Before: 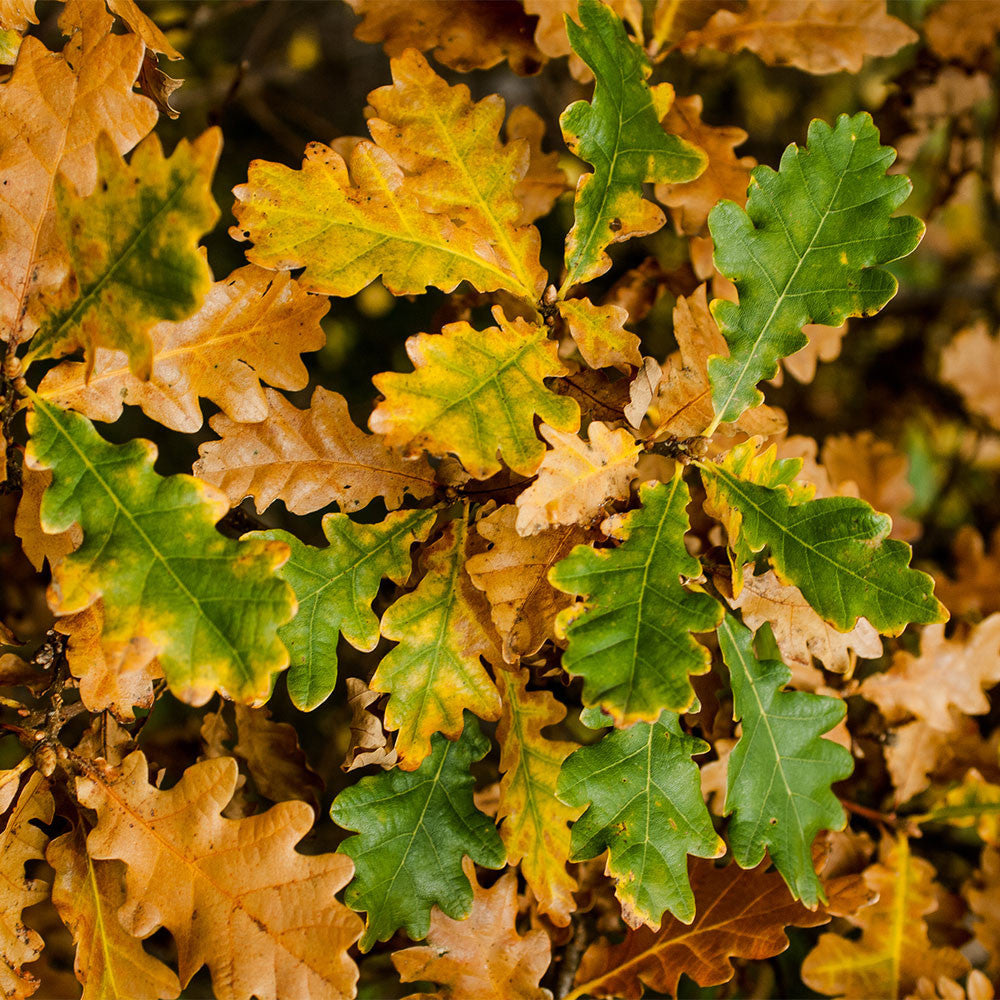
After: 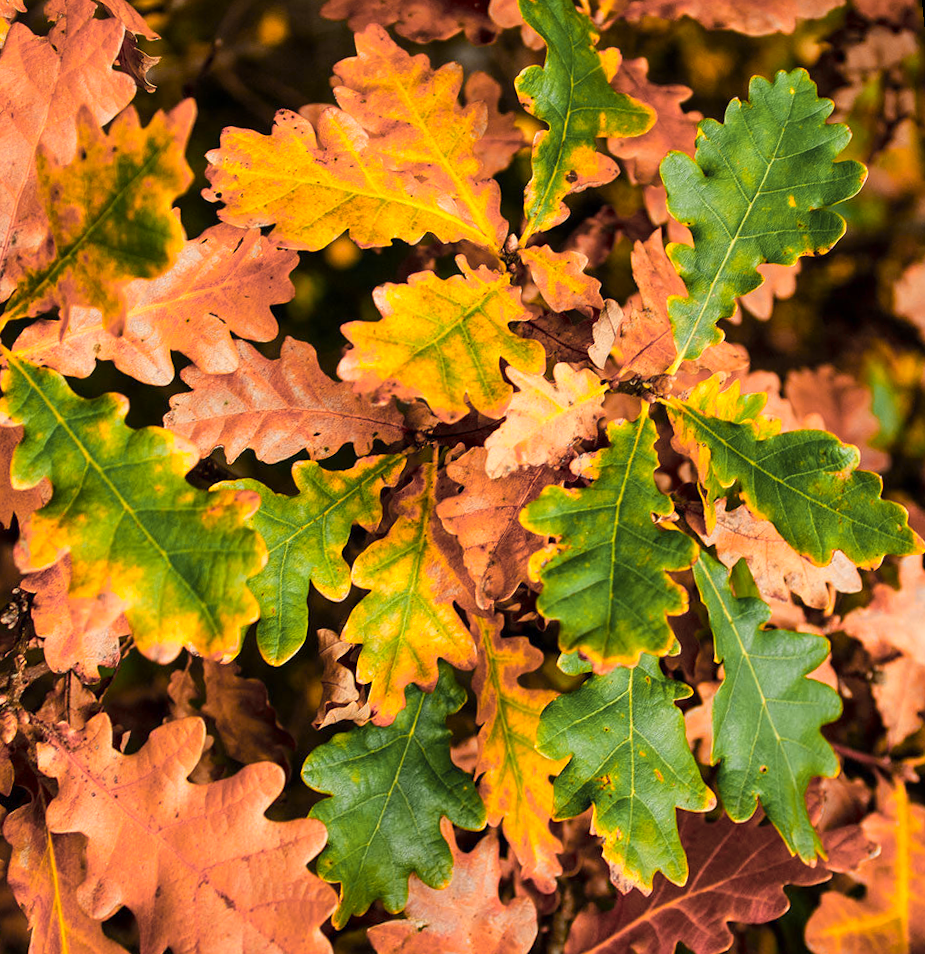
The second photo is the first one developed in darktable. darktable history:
rotate and perspective: rotation -1.68°, lens shift (vertical) -0.146, crop left 0.049, crop right 0.912, crop top 0.032, crop bottom 0.96
color zones: curves: ch0 [(0.257, 0.558) (0.75, 0.565)]; ch1 [(0.004, 0.857) (0.14, 0.416) (0.257, 0.695) (0.442, 0.032) (0.736, 0.266) (0.891, 0.741)]; ch2 [(0, 0.623) (0.112, 0.436) (0.271, 0.474) (0.516, 0.64) (0.743, 0.286)]
